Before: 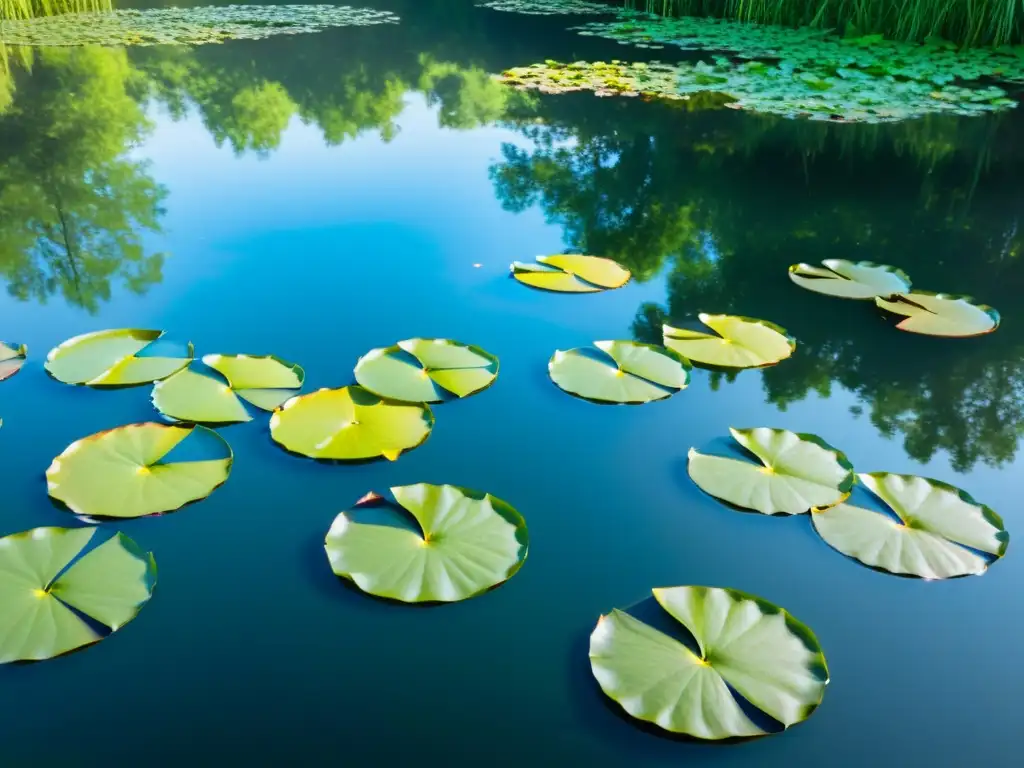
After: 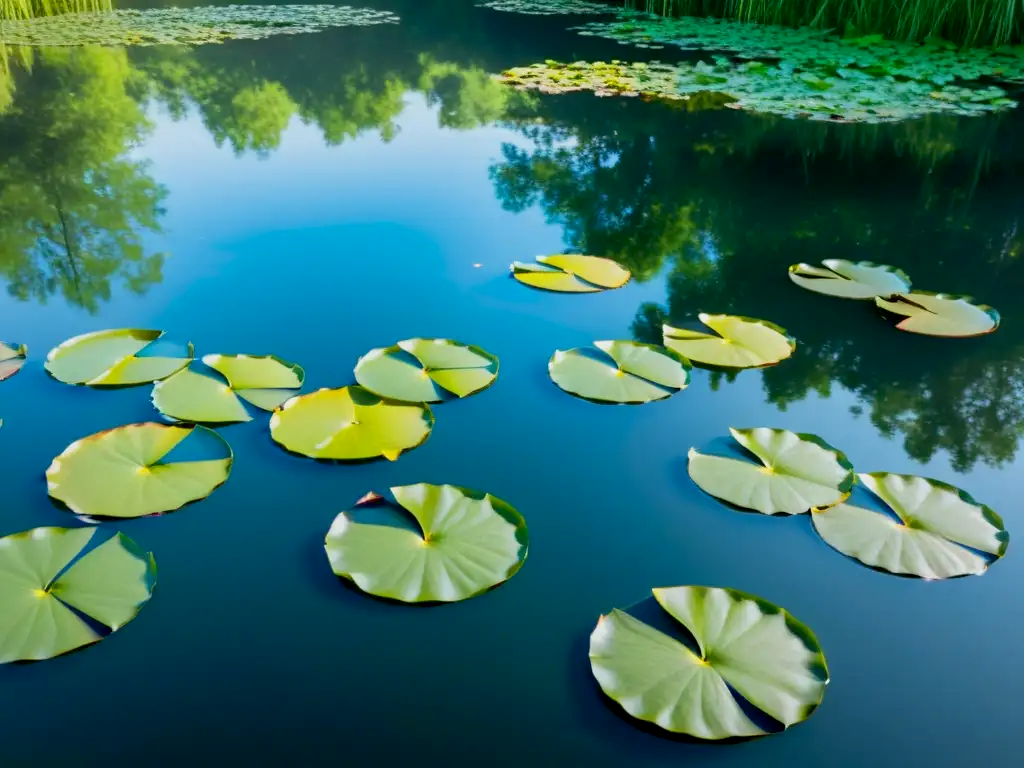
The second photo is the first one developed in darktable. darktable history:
exposure: black level correction 0.006, exposure -0.221 EV, compensate highlight preservation false
